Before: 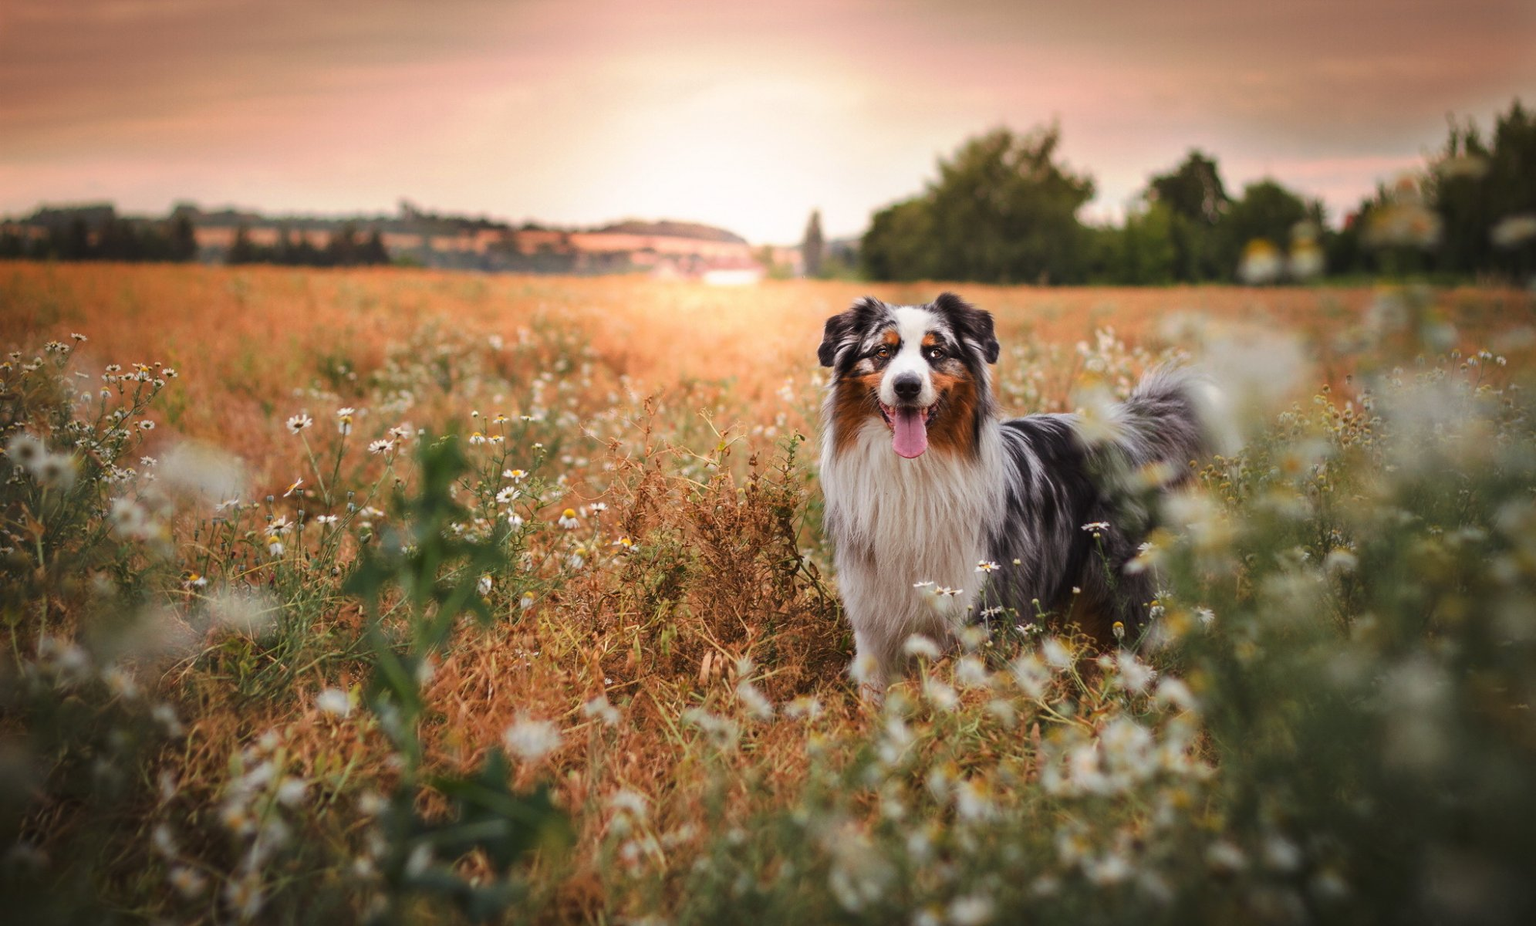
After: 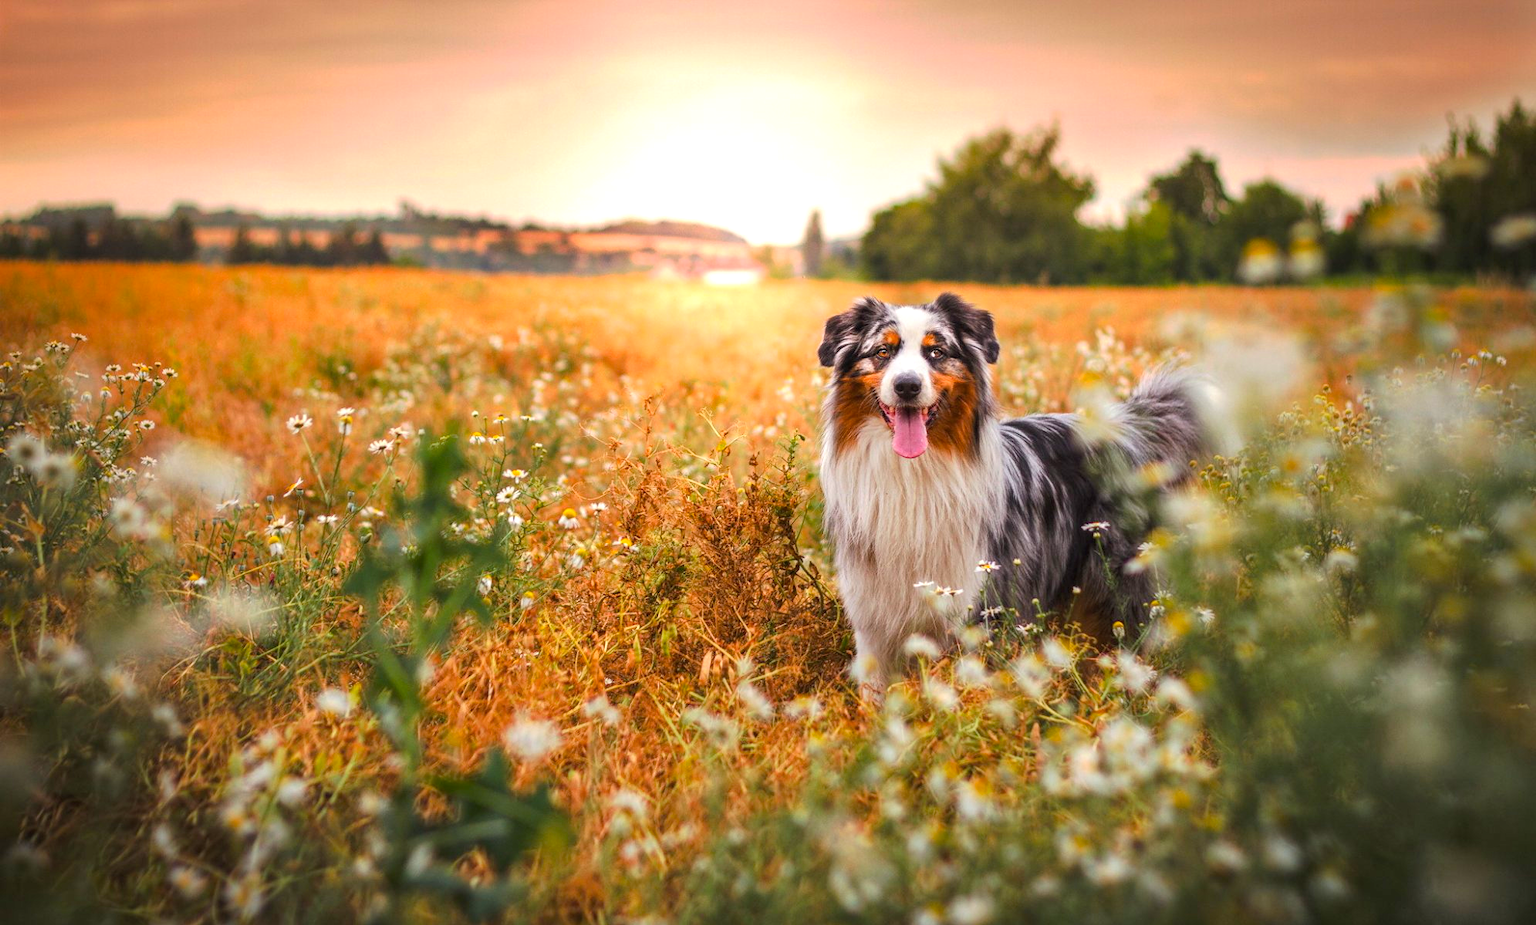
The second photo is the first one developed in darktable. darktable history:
contrast brightness saturation: brightness 0.093, saturation 0.193
tone equalizer: on, module defaults
exposure: black level correction 0.001, exposure 0.193 EV, compensate highlight preservation false
local contrast: on, module defaults
color balance rgb: linear chroma grading › shadows -9.563%, linear chroma grading › global chroma 19.563%, perceptual saturation grading › global saturation 1.256%, perceptual saturation grading › highlights -1.178%, perceptual saturation grading › mid-tones 4.734%, perceptual saturation grading › shadows 8.481%
